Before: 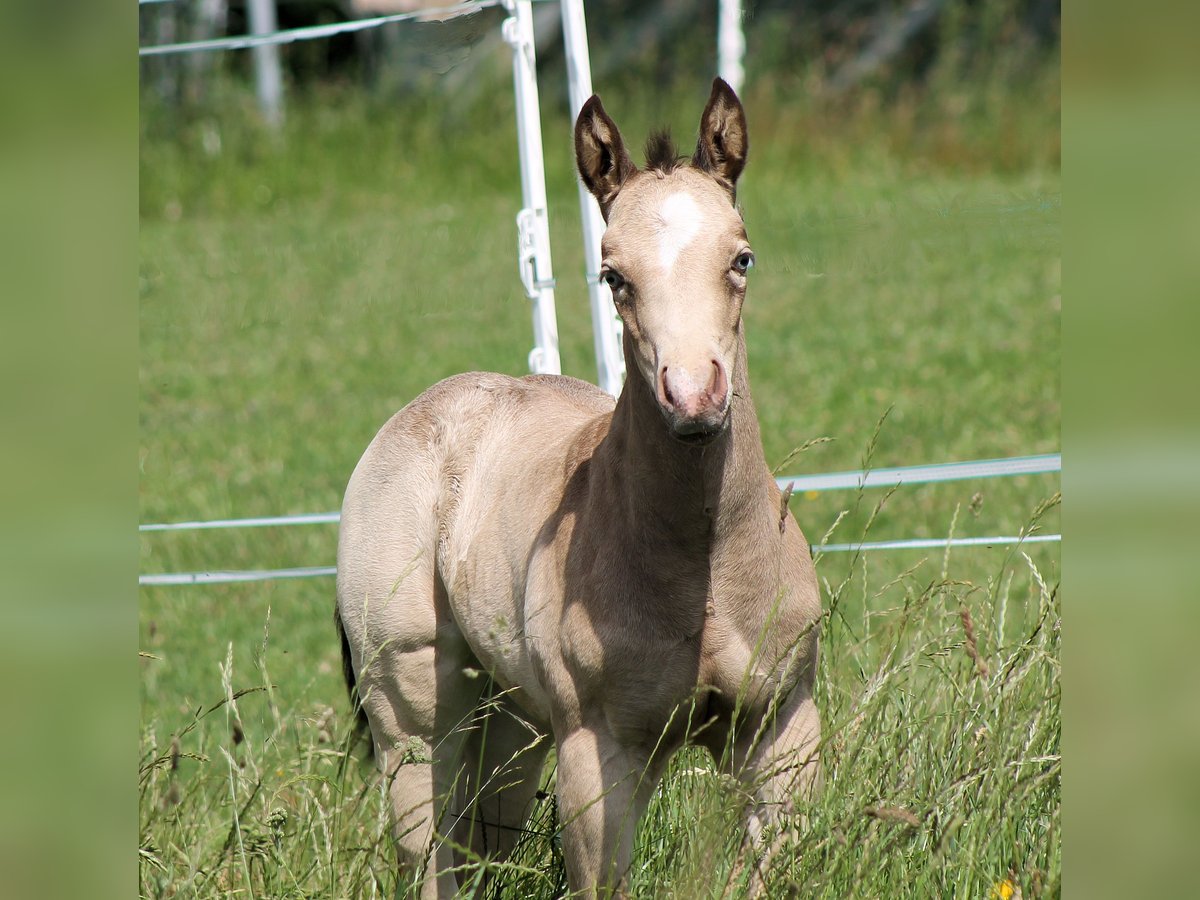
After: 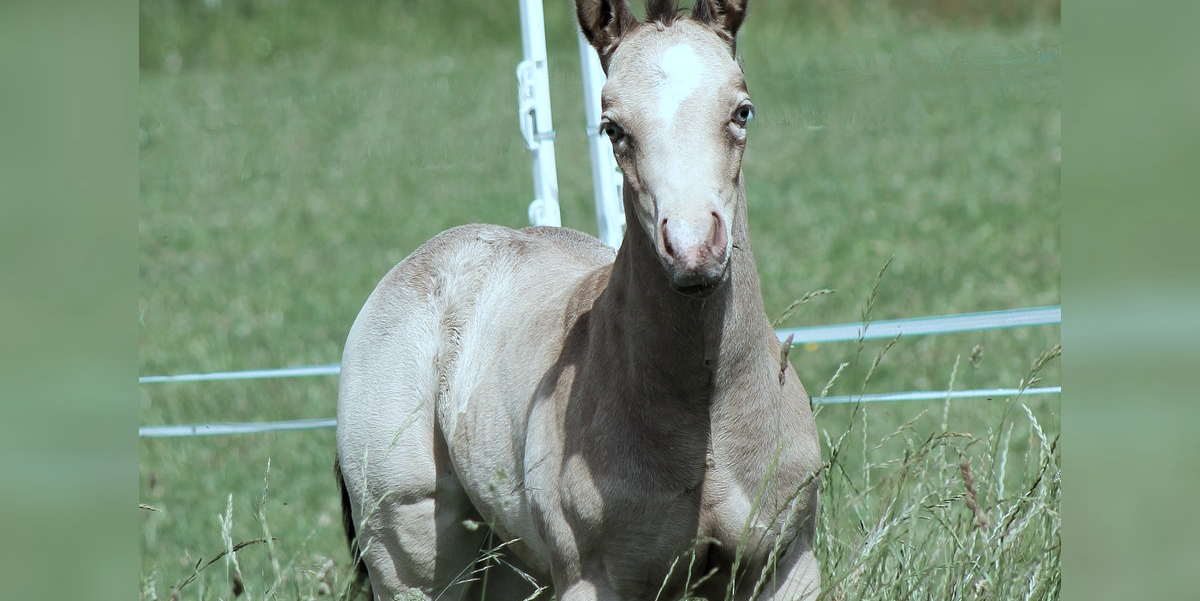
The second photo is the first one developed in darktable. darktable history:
color correction: highlights a* -12.8, highlights b* -17.5, saturation 0.708
crop: top 16.469%, bottom 16.679%
